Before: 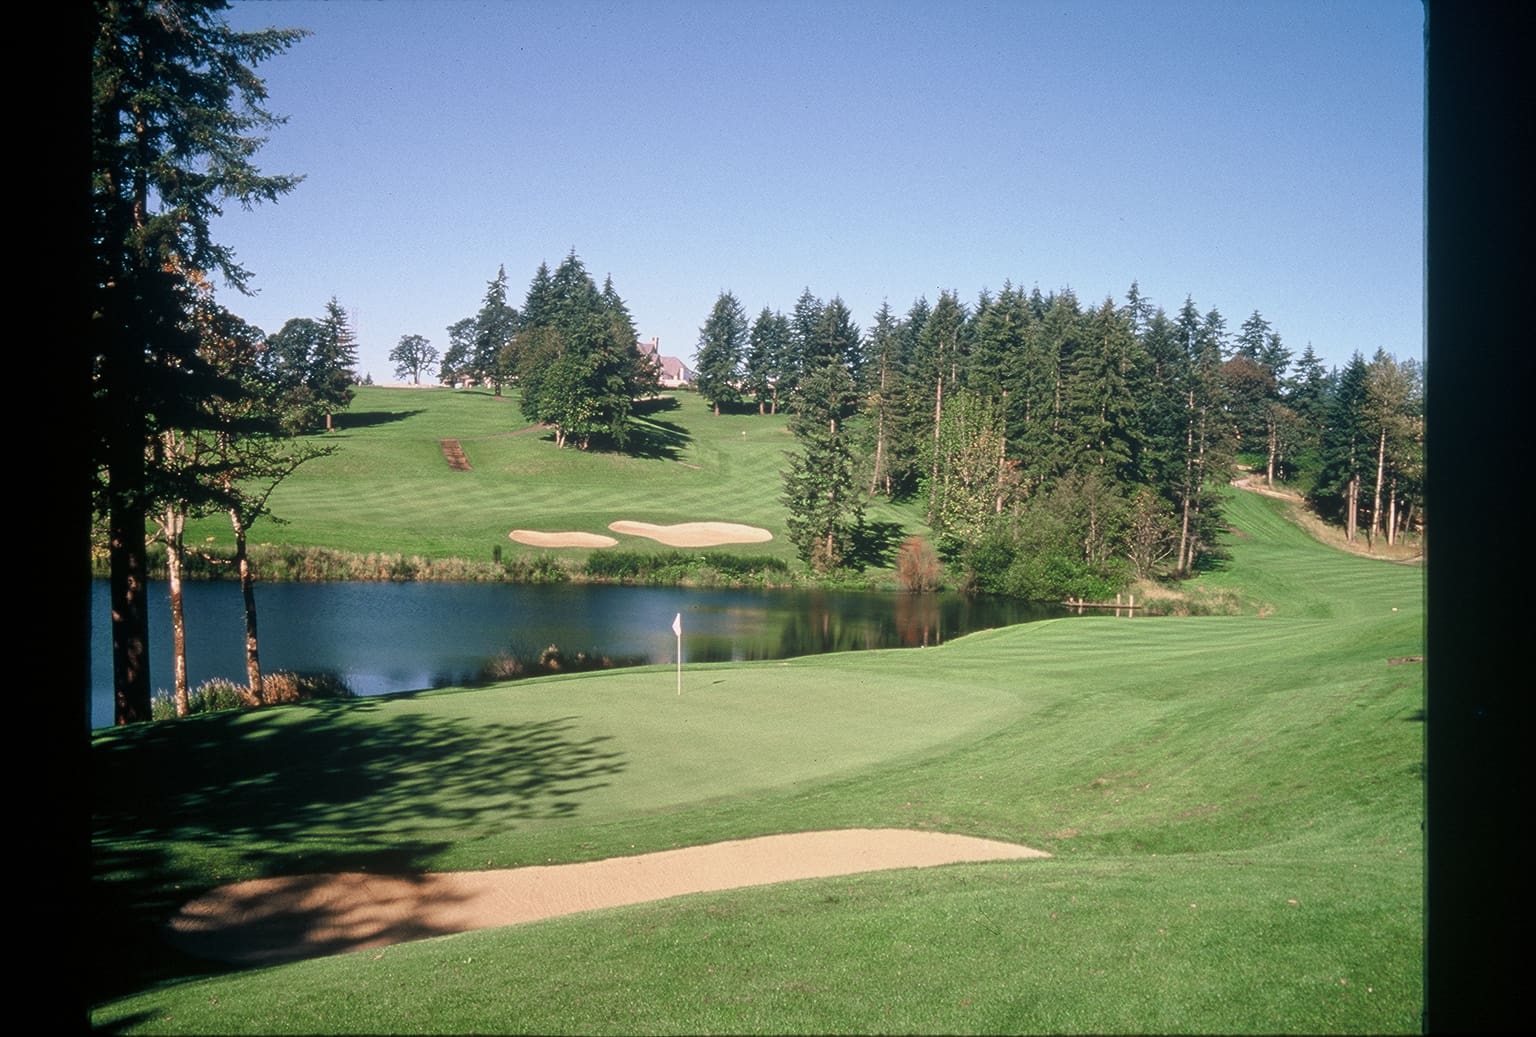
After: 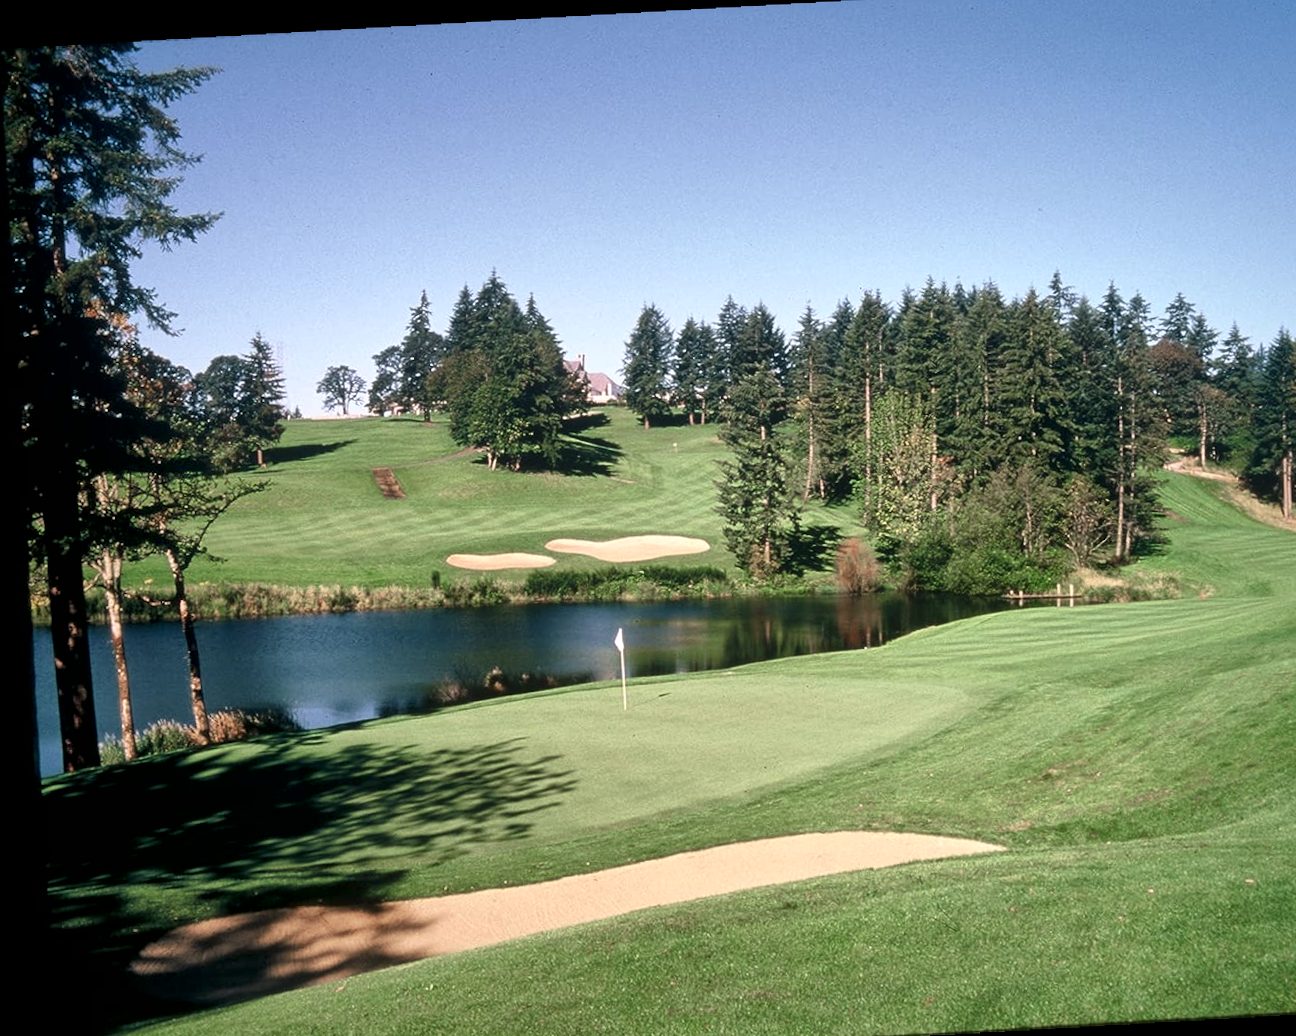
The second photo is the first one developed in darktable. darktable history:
crop and rotate: angle 1°, left 4.281%, top 0.642%, right 11.383%, bottom 2.486%
local contrast: mode bilateral grid, contrast 100, coarseness 100, detail 165%, midtone range 0.2
rotate and perspective: rotation -2.29°, automatic cropping off
